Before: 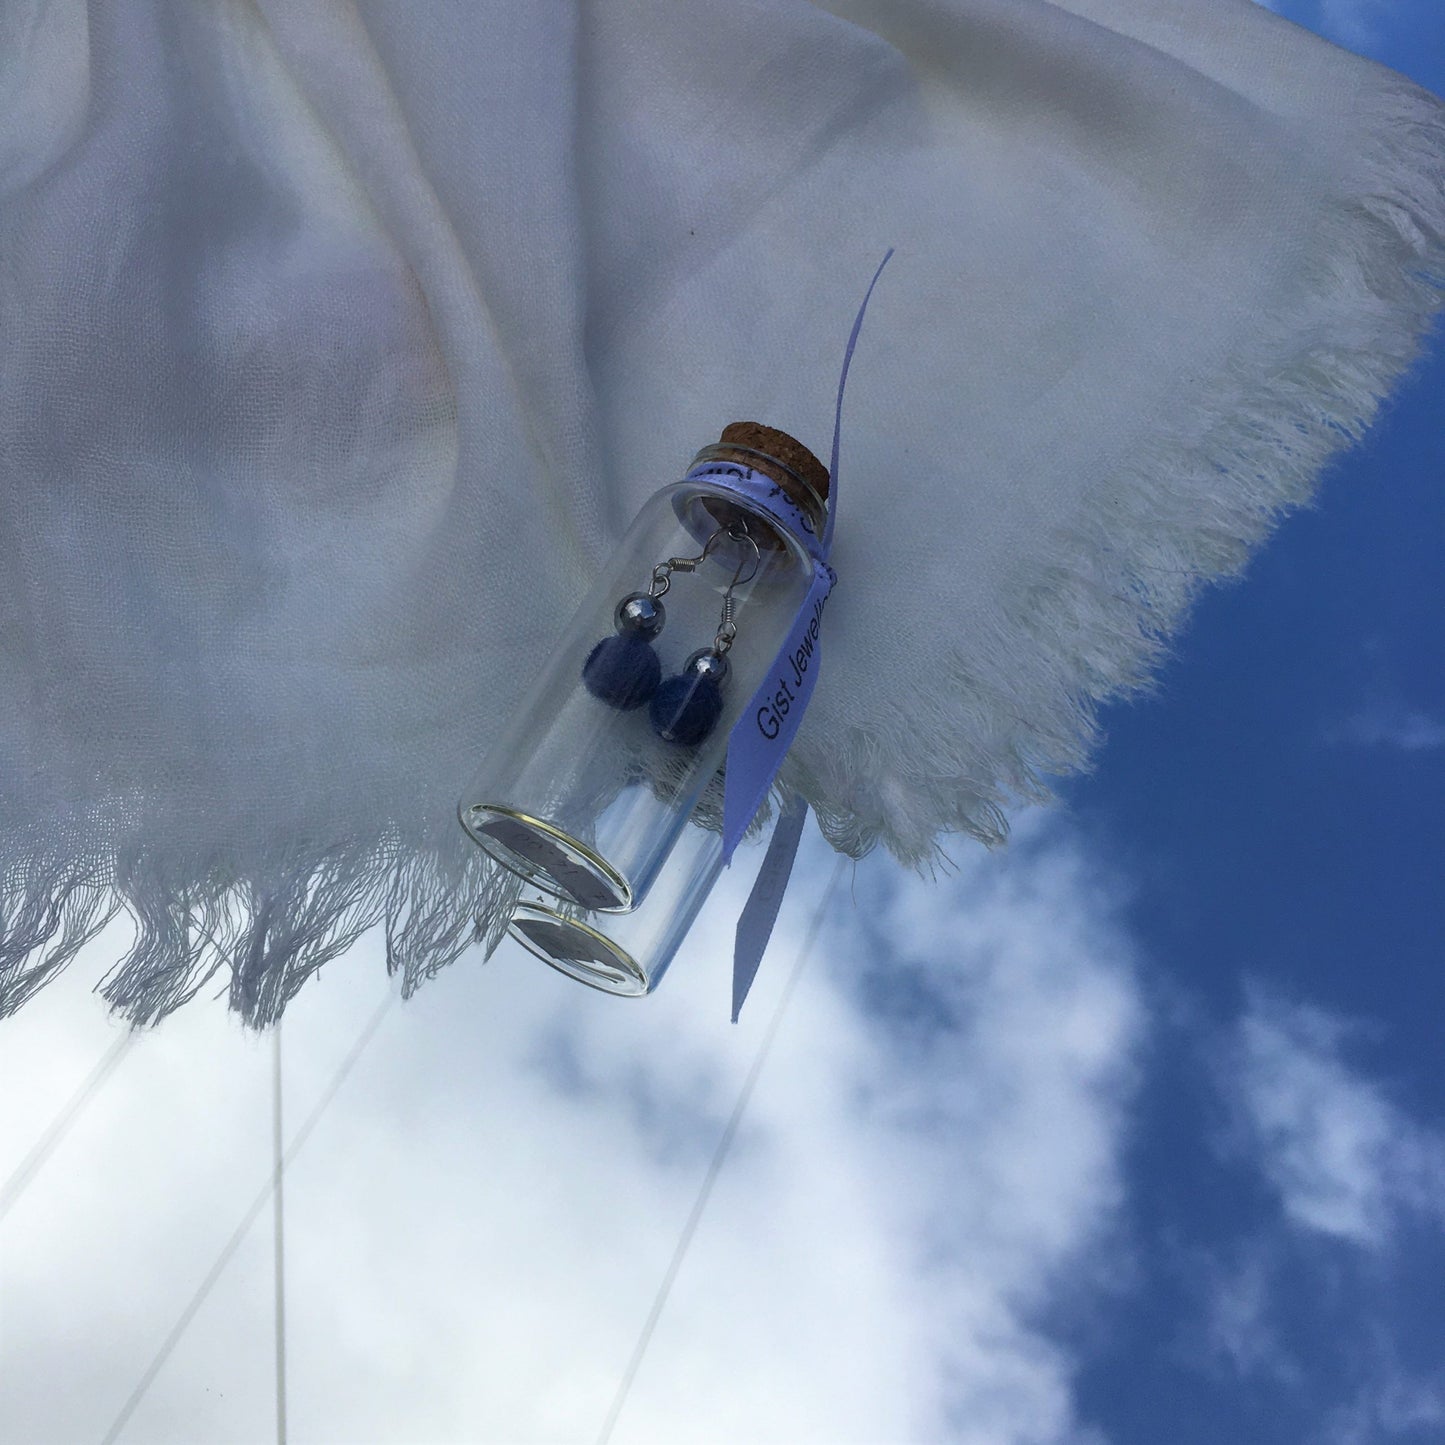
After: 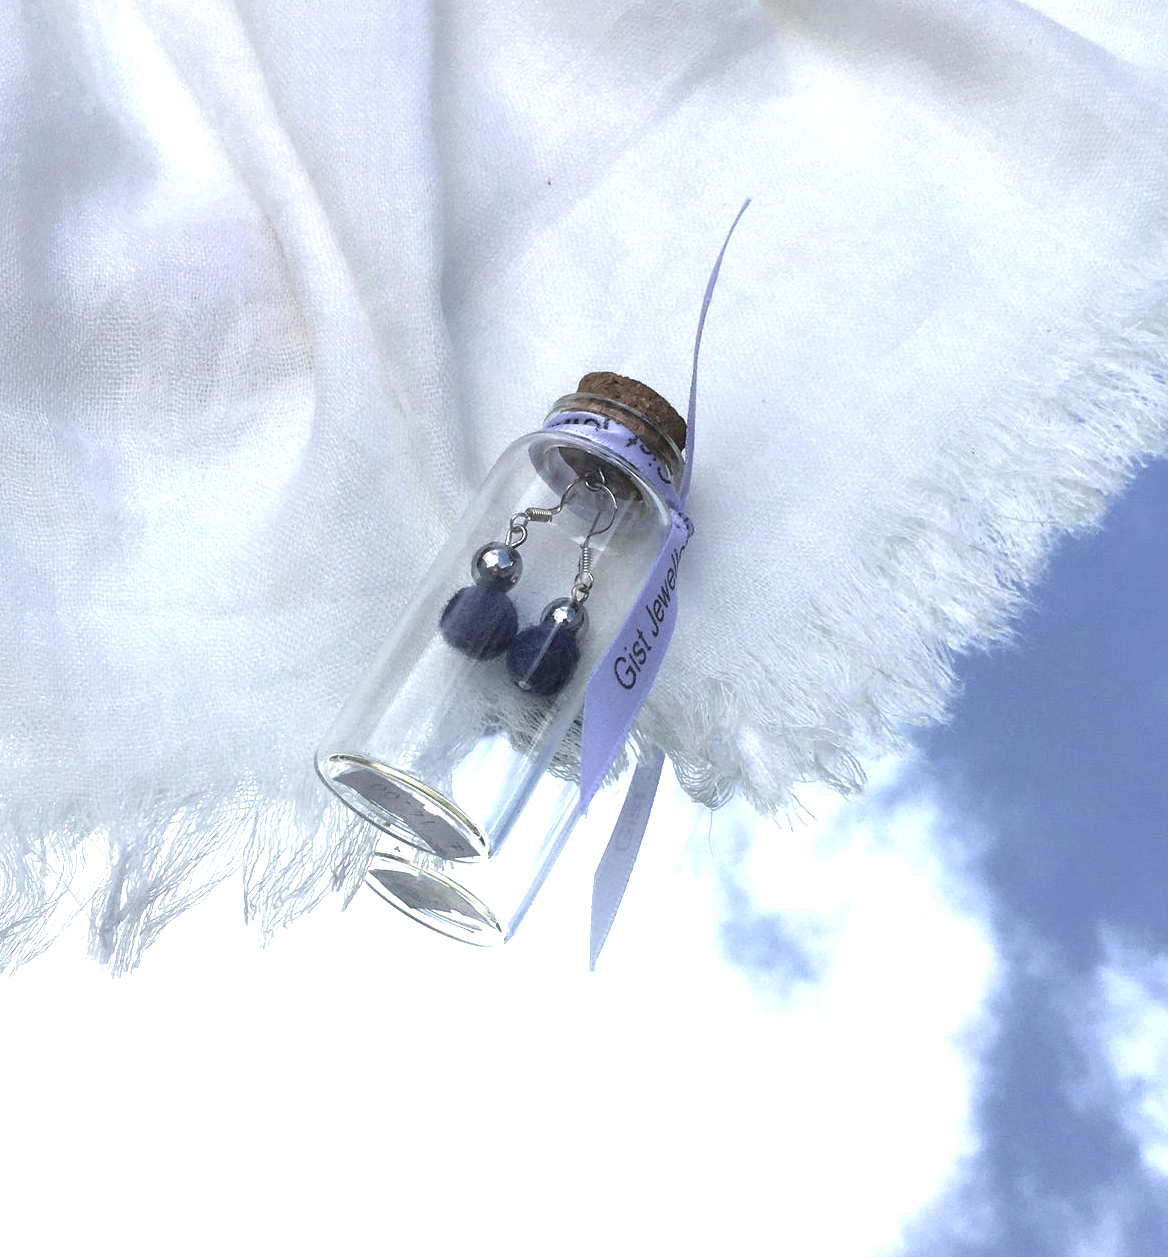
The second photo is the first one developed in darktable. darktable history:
color correction: saturation 0.57
crop: left 9.929%, top 3.475%, right 9.188%, bottom 9.529%
exposure: black level correction 0, exposure 1.9 EV, compensate highlight preservation false
